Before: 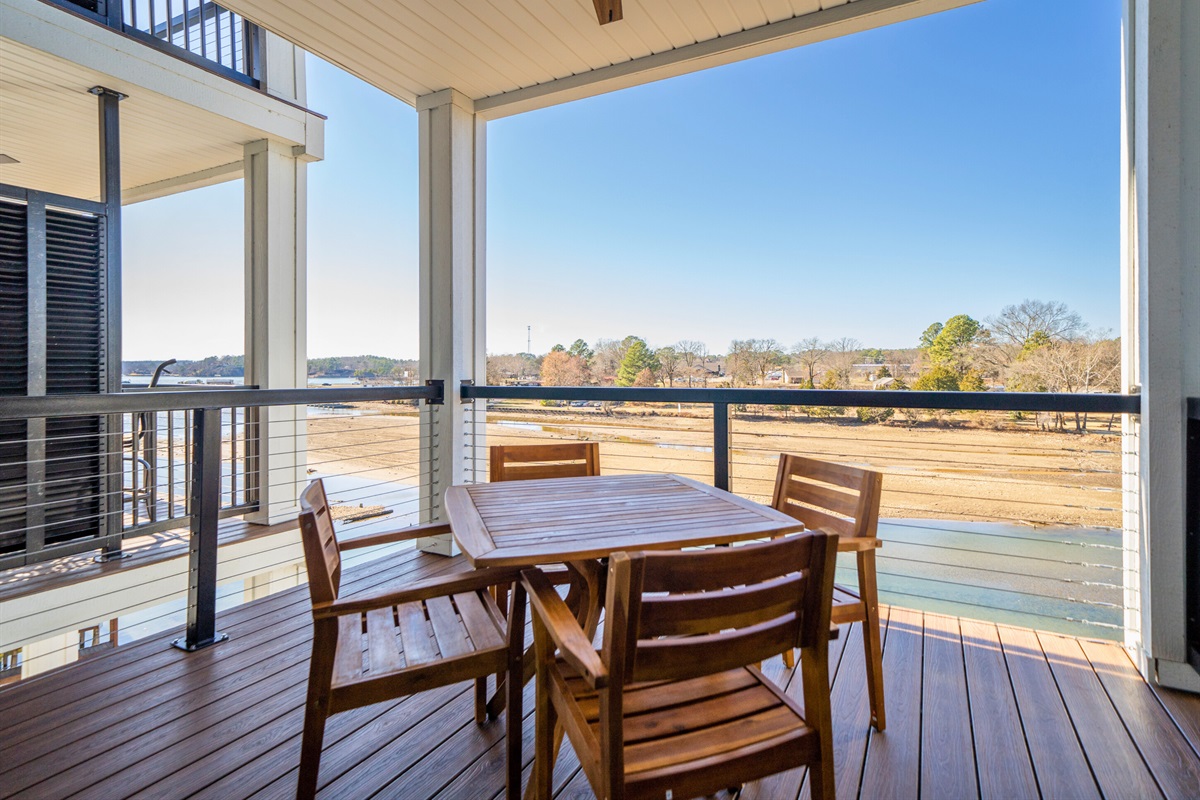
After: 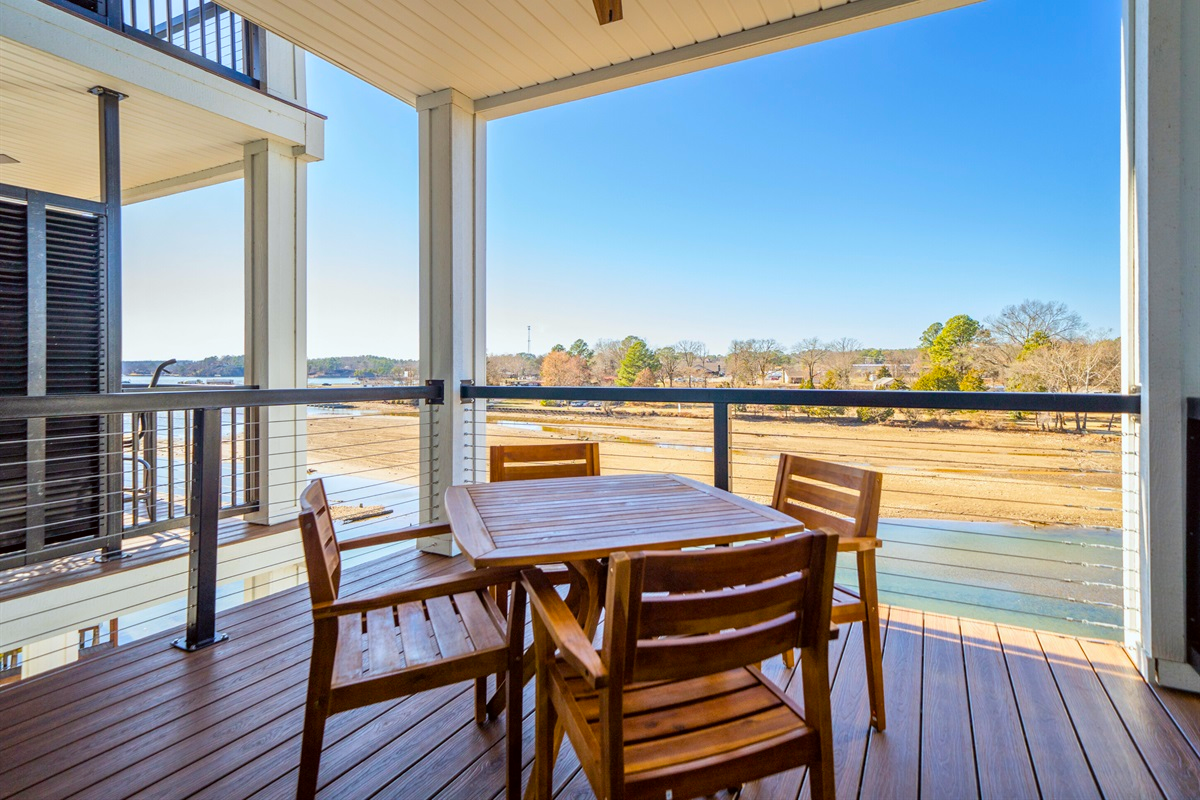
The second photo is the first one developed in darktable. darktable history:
color correction: highlights a* -2.73, highlights b* -2.09, shadows a* 2.41, shadows b* 2.73
color balance rgb: perceptual saturation grading › global saturation 20%, global vibrance 20%
